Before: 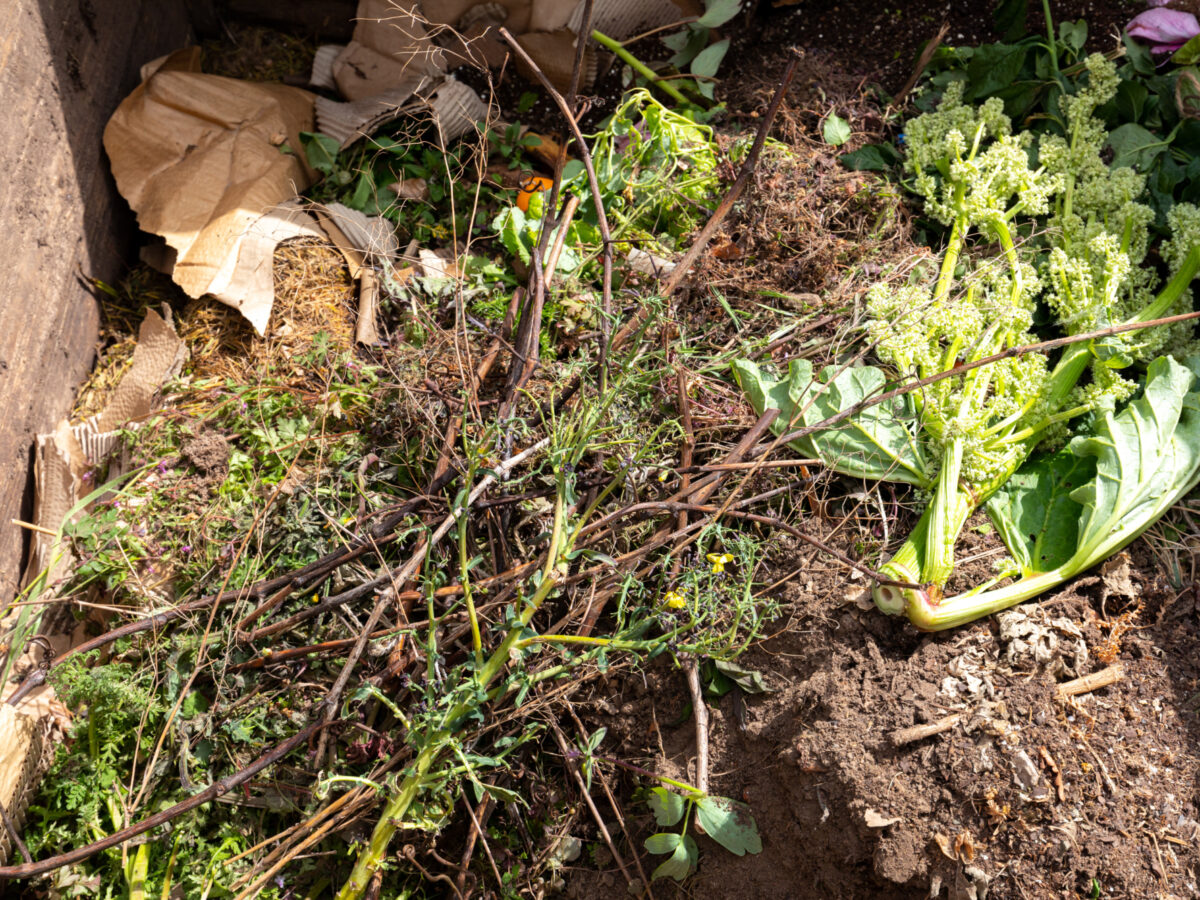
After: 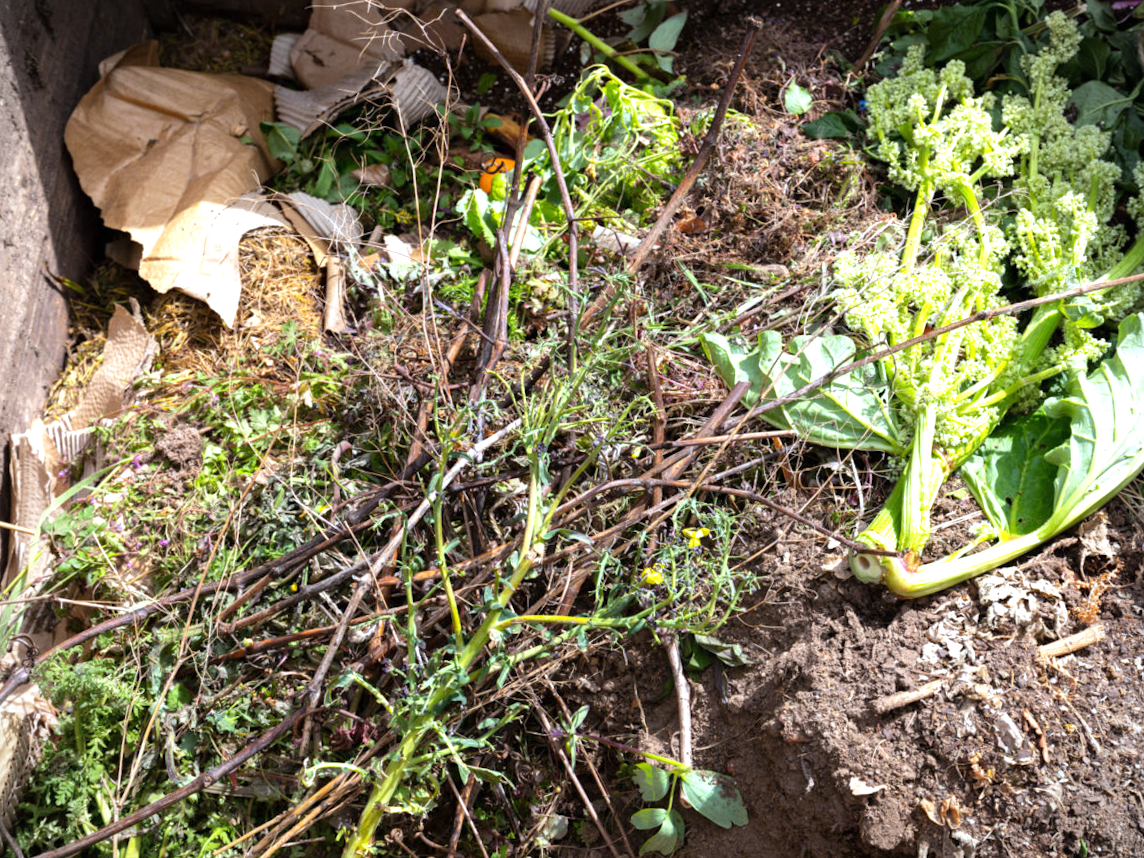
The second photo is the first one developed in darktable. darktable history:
vignetting: fall-off start 91.19%
rotate and perspective: rotation -2.12°, lens shift (vertical) 0.009, lens shift (horizontal) -0.008, automatic cropping original format, crop left 0.036, crop right 0.964, crop top 0.05, crop bottom 0.959
white balance: red 0.931, blue 1.11
exposure: black level correction 0, exposure 0.5 EV, compensate exposure bias true, compensate highlight preservation false
